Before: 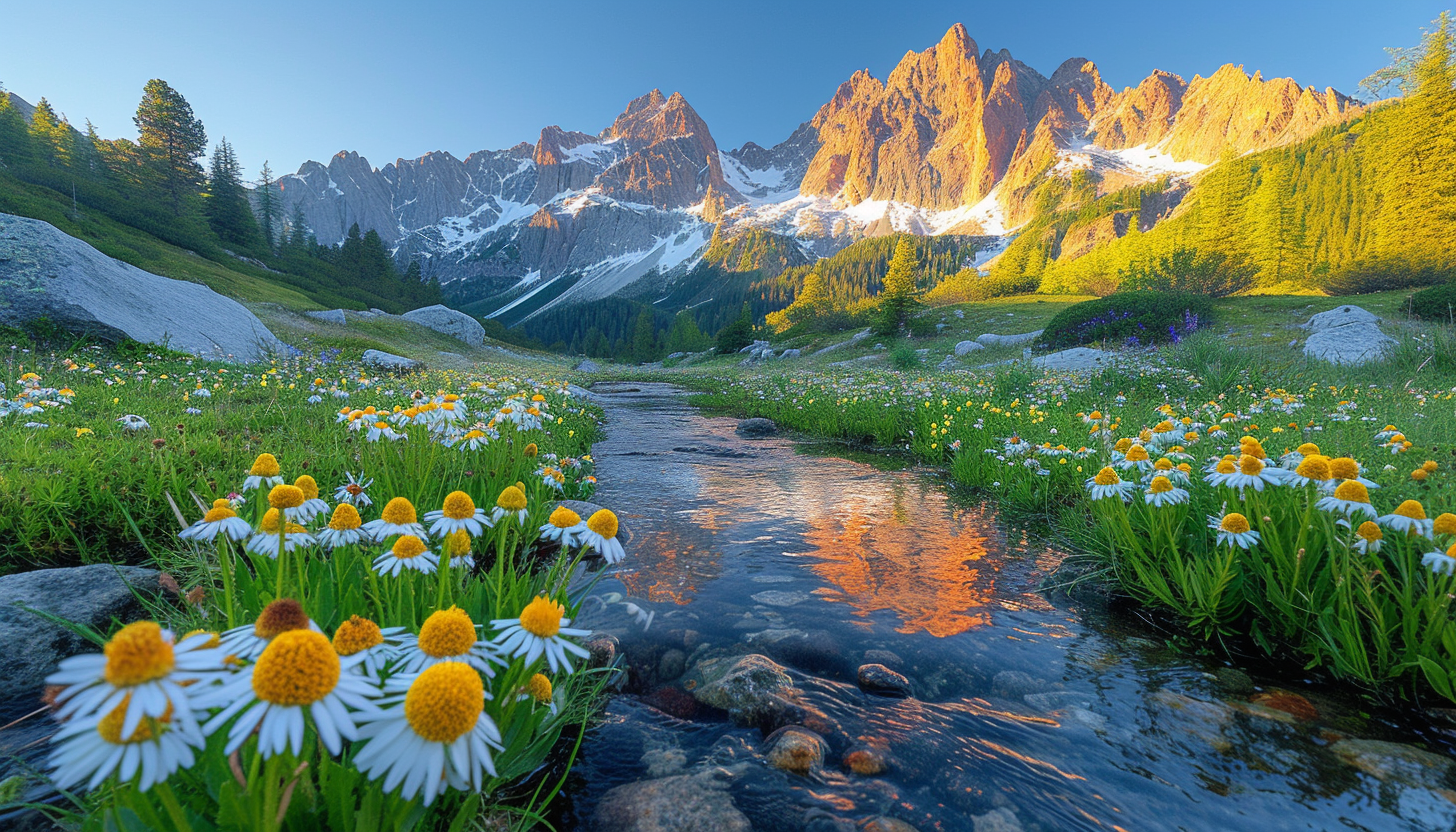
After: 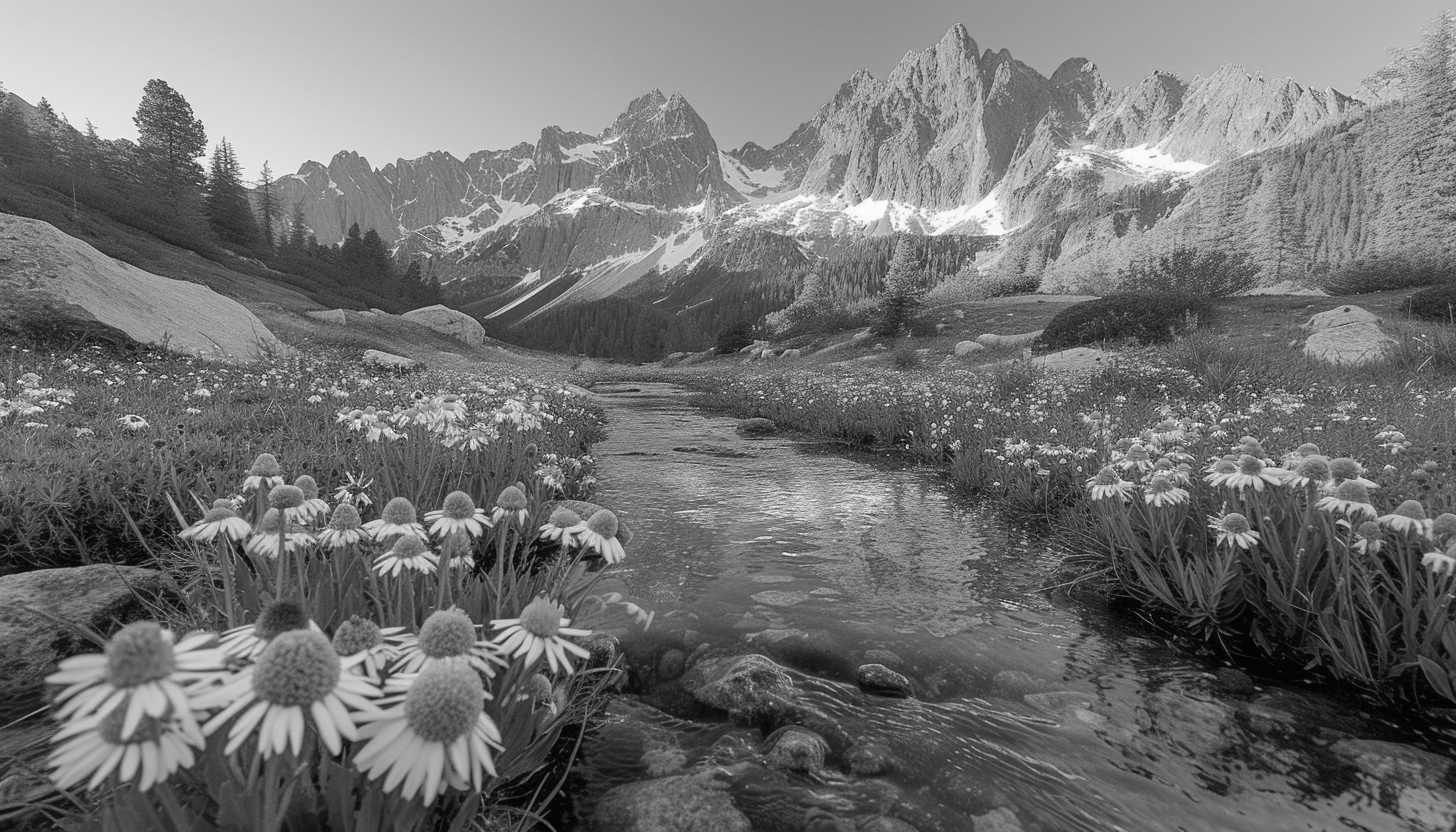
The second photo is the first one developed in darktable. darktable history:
color calibration: output gray [0.31, 0.36, 0.33, 0], illuminant F (fluorescent), F source F9 (Cool White Deluxe 4150 K) – high CRI, x 0.374, y 0.373, temperature 4154.59 K
